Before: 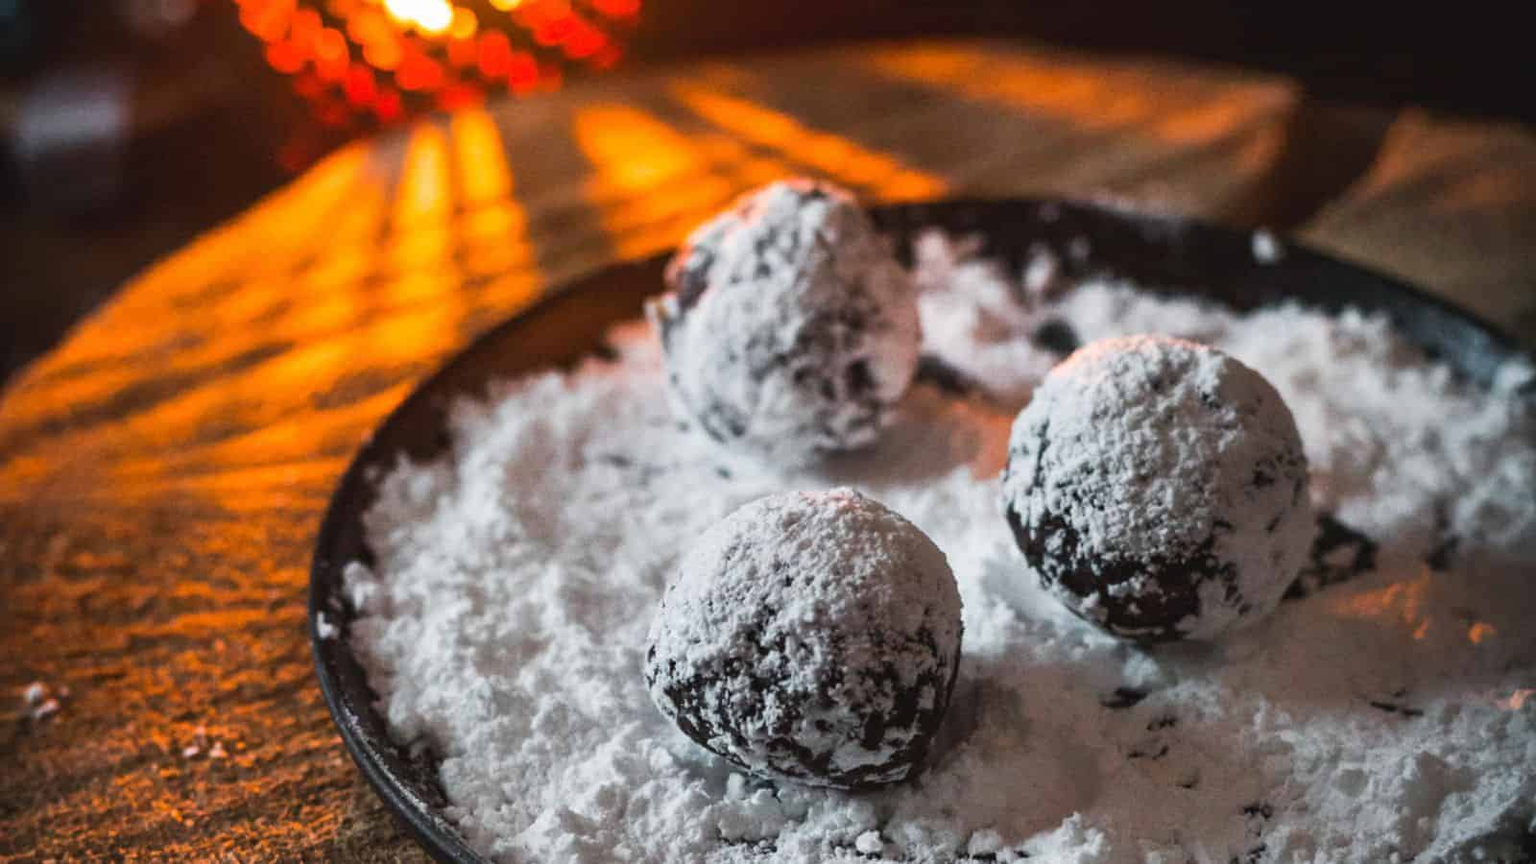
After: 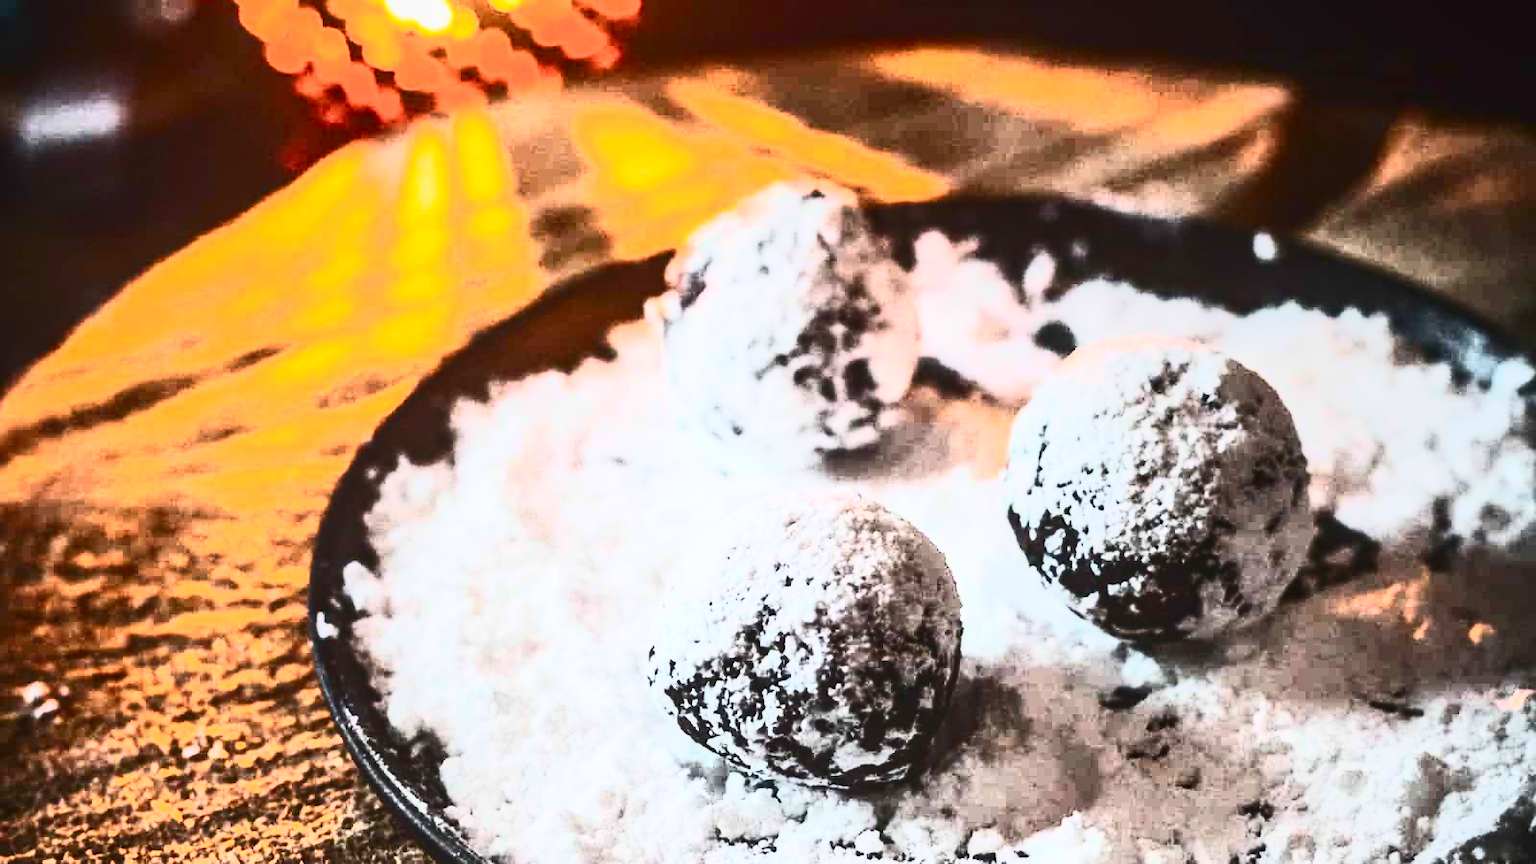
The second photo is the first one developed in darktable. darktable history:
contrast brightness saturation: contrast 0.916, brightness 0.202
exposure: black level correction 0, exposure 1 EV, compensate highlight preservation false
local contrast: detail 110%
